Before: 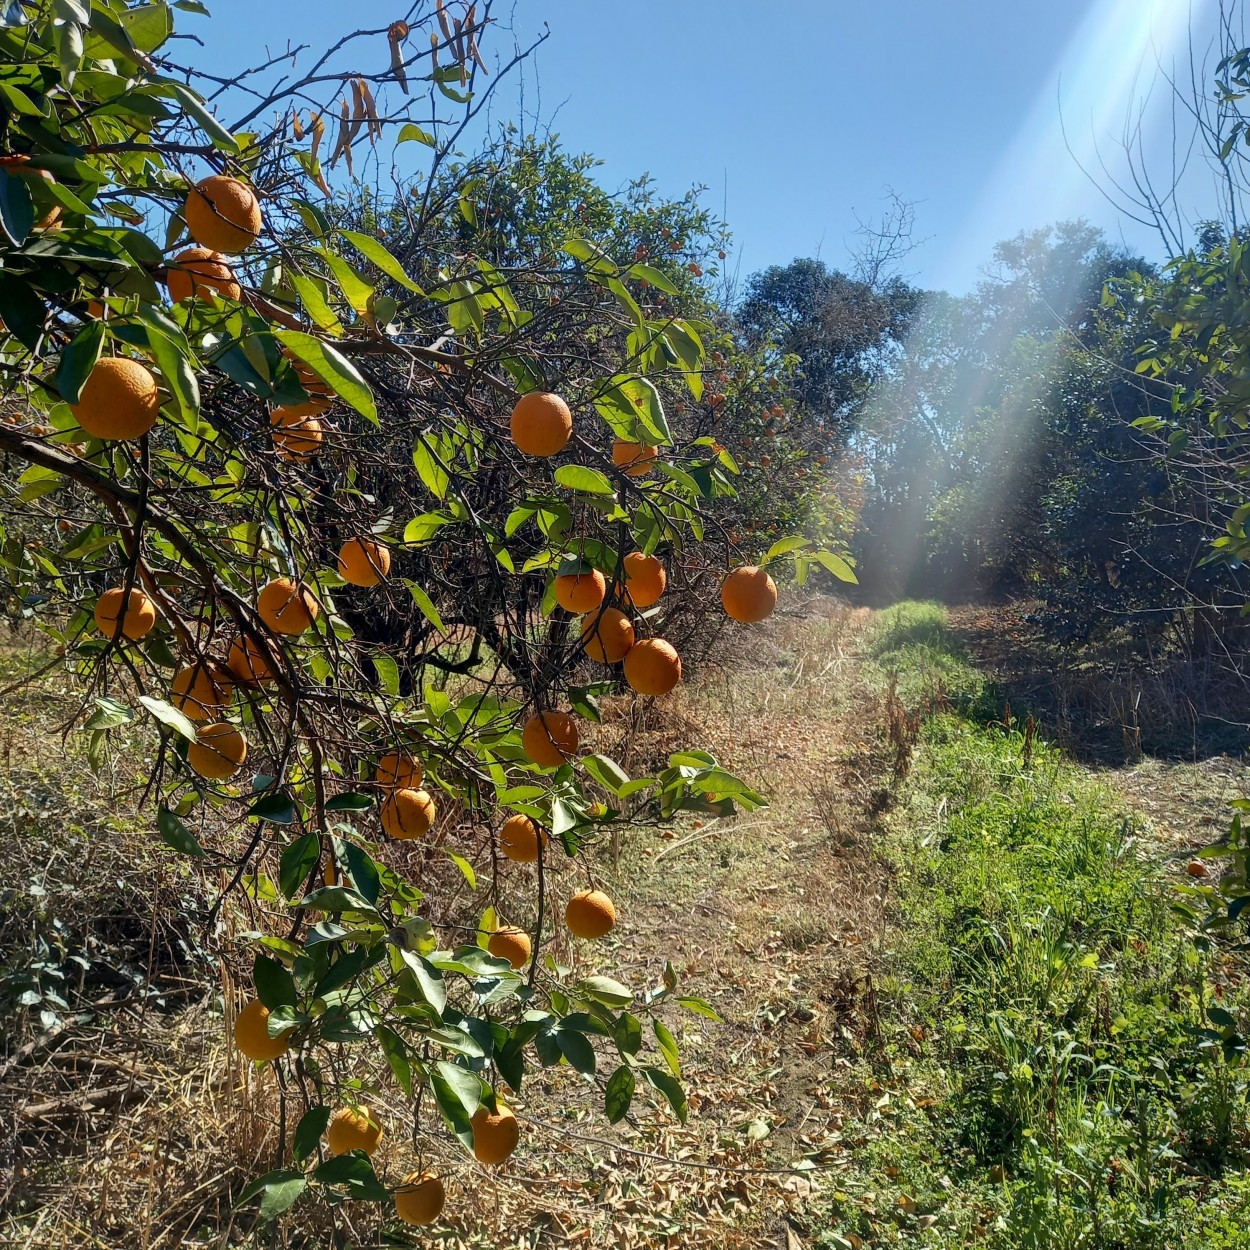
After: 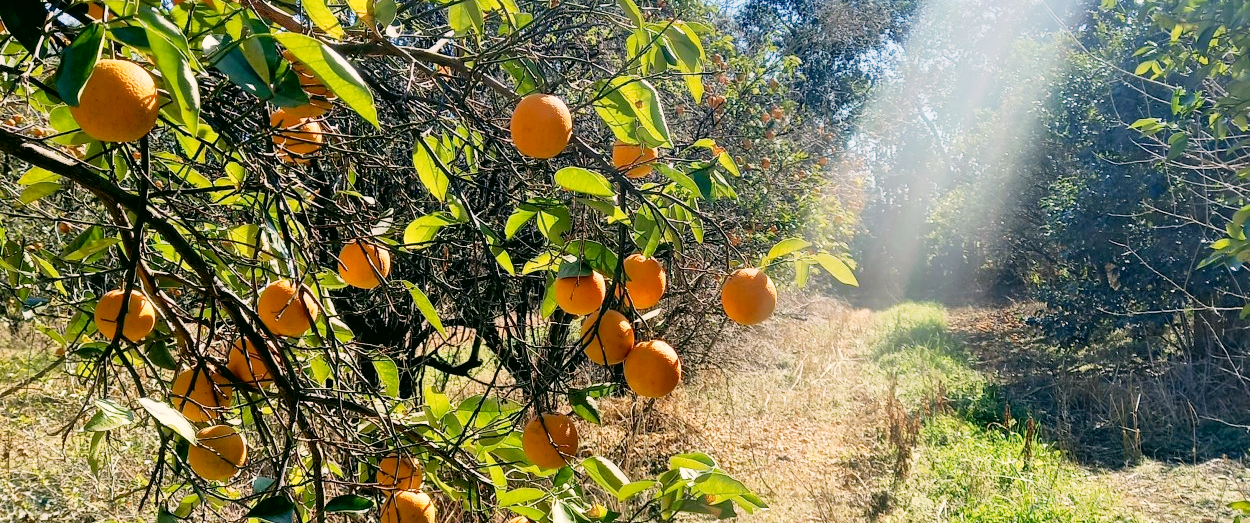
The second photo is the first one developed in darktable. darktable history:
crop and rotate: top 23.864%, bottom 34.285%
tone curve: curves: ch0 [(0, 0) (0.082, 0.02) (0.129, 0.078) (0.275, 0.301) (0.67, 0.809) (1, 1)], preserve colors none
contrast brightness saturation: brightness 0.141
color correction: highlights a* 4.56, highlights b* 4.97, shadows a* -8.08, shadows b* 4.55
